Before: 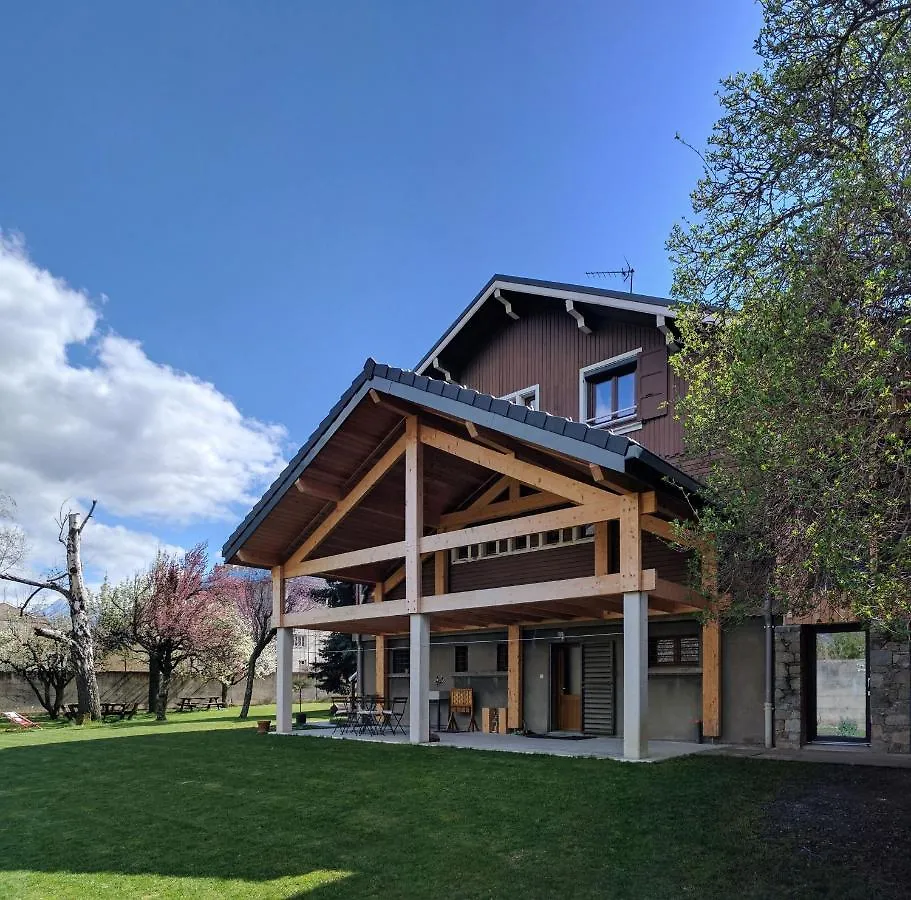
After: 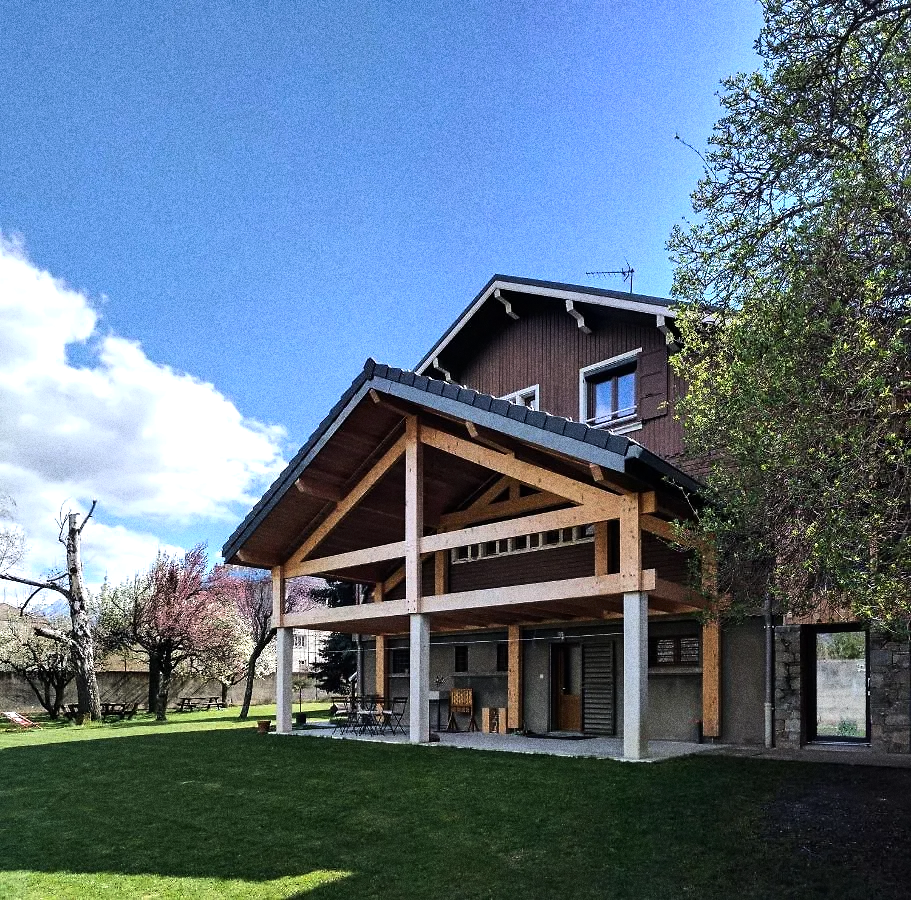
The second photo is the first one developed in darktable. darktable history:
tone equalizer: -8 EV -0.75 EV, -7 EV -0.7 EV, -6 EV -0.6 EV, -5 EV -0.4 EV, -3 EV 0.4 EV, -2 EV 0.6 EV, -1 EV 0.7 EV, +0 EV 0.75 EV, edges refinement/feathering 500, mask exposure compensation -1.57 EV, preserve details no
grain: strength 49.07%
